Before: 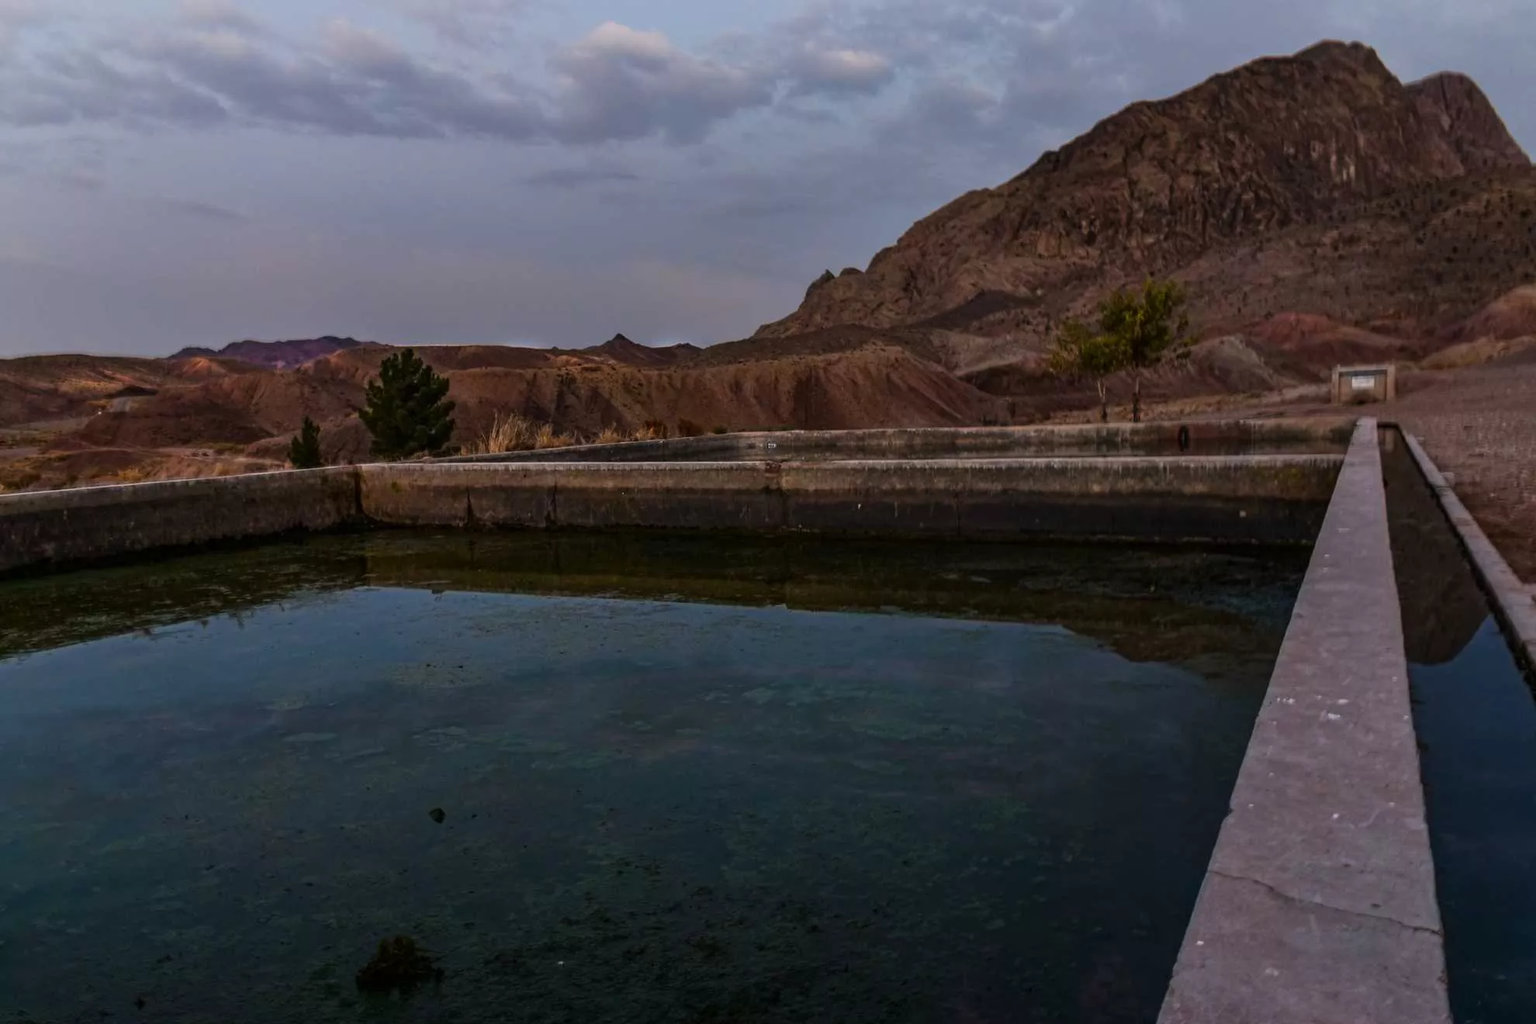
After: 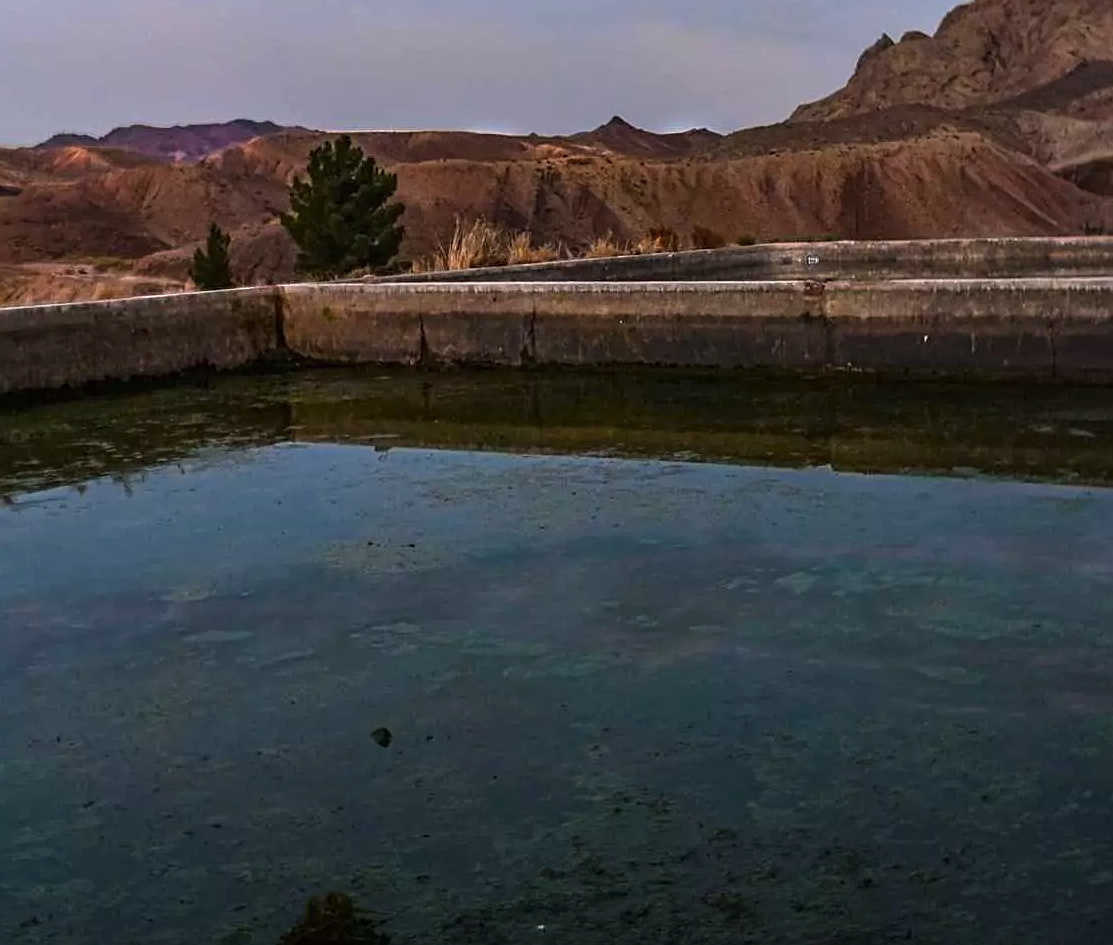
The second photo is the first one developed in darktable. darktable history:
sharpen: on, module defaults
crop: left 9.228%, top 23.801%, right 34.525%, bottom 4.586%
exposure: black level correction 0, exposure 0.704 EV, compensate highlight preservation false
